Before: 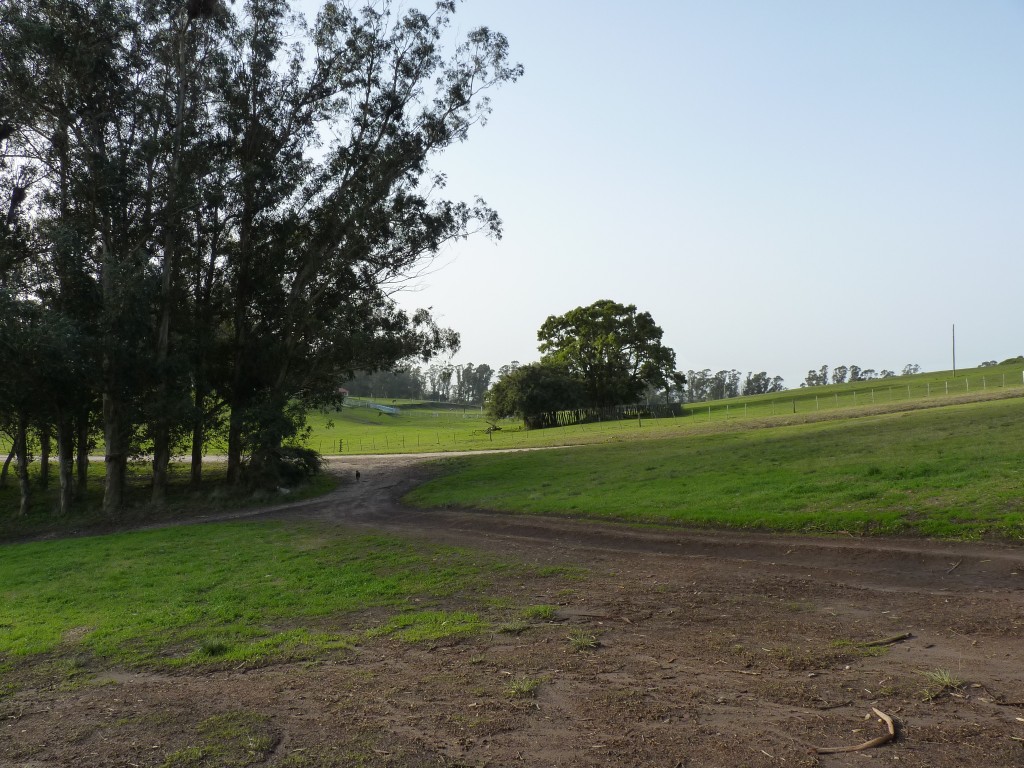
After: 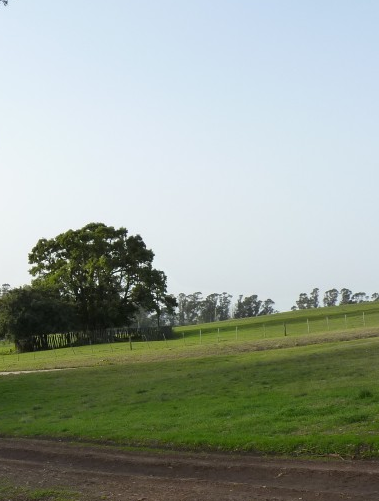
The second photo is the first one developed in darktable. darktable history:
crop and rotate: left 49.71%, top 10.117%, right 13.223%, bottom 24.558%
